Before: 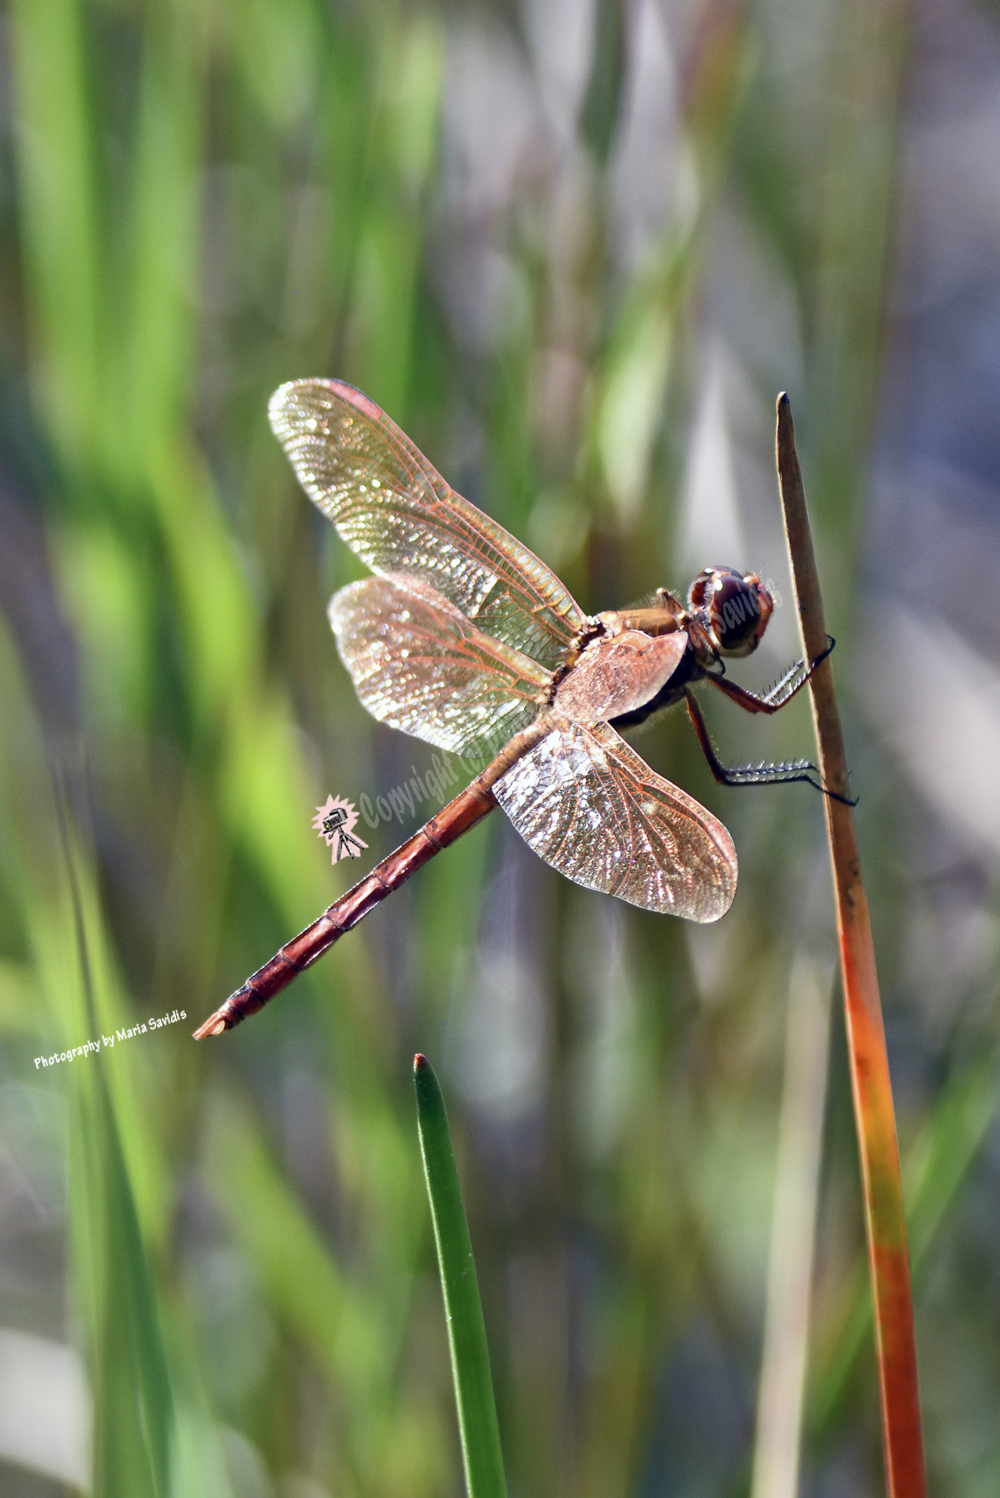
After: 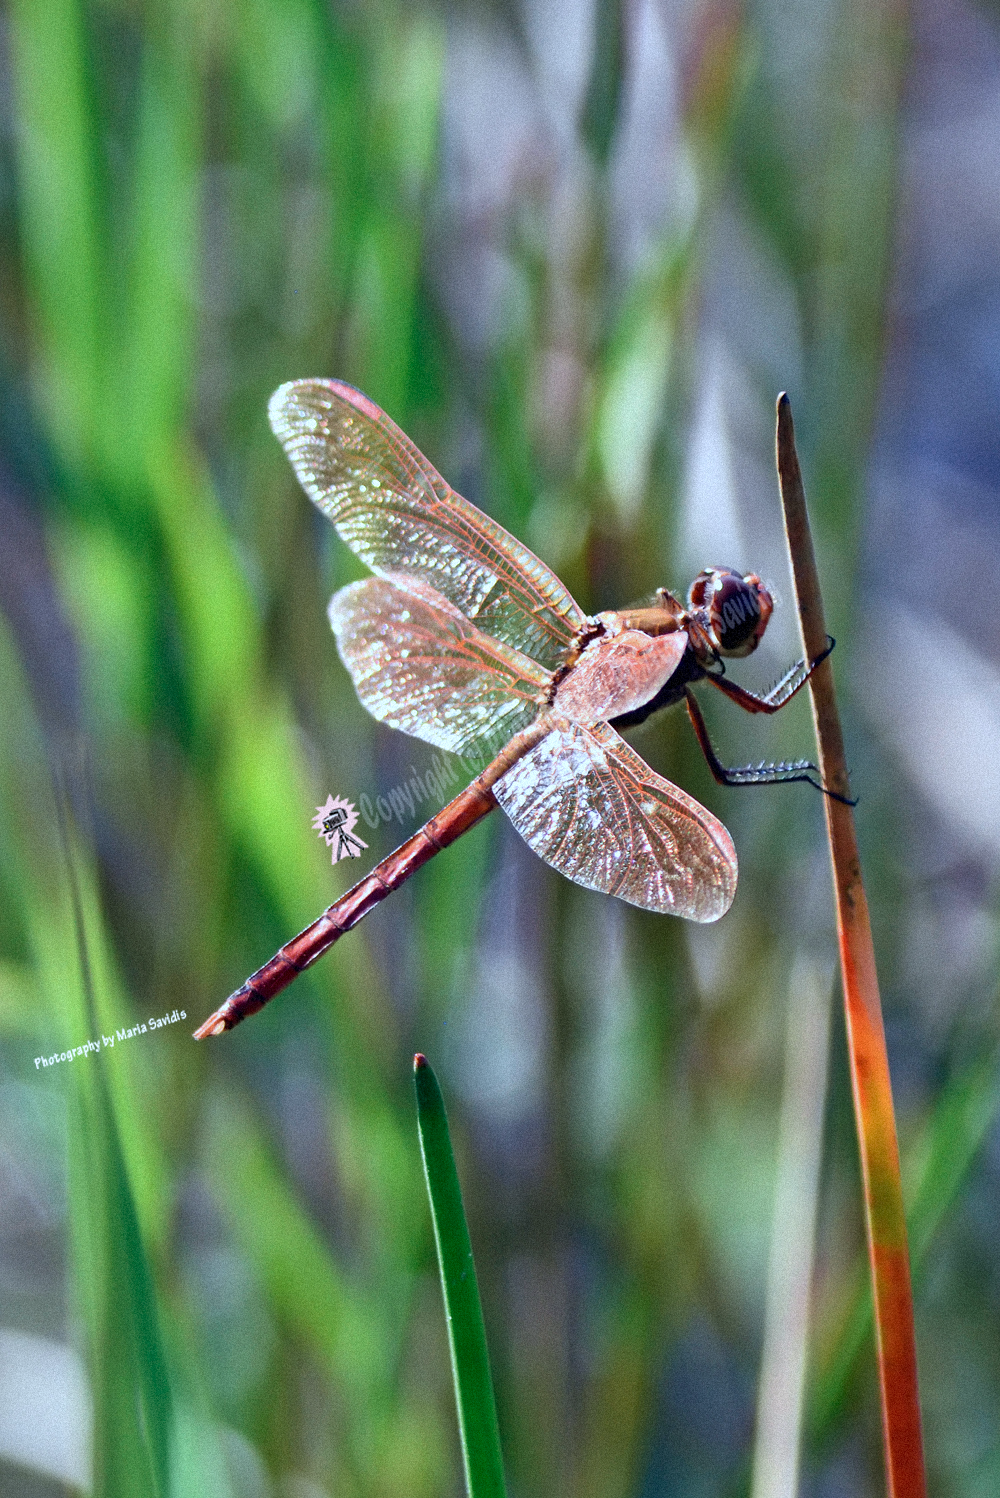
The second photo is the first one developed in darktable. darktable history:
grain: mid-tones bias 0%
tone equalizer: on, module defaults
white balance: red 0.931, blue 1.11
